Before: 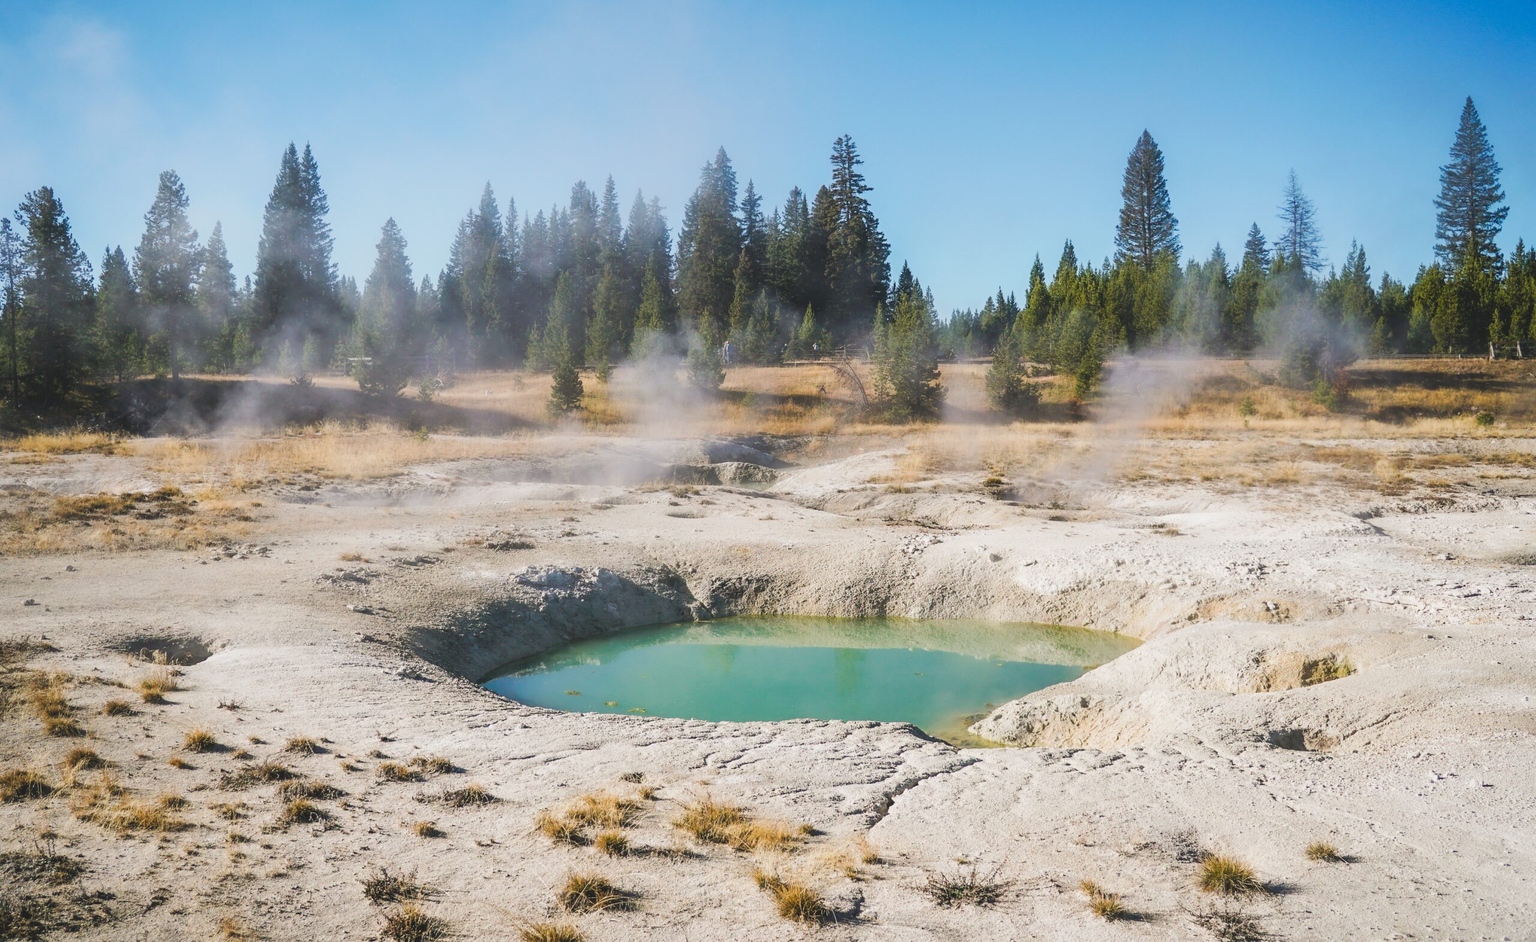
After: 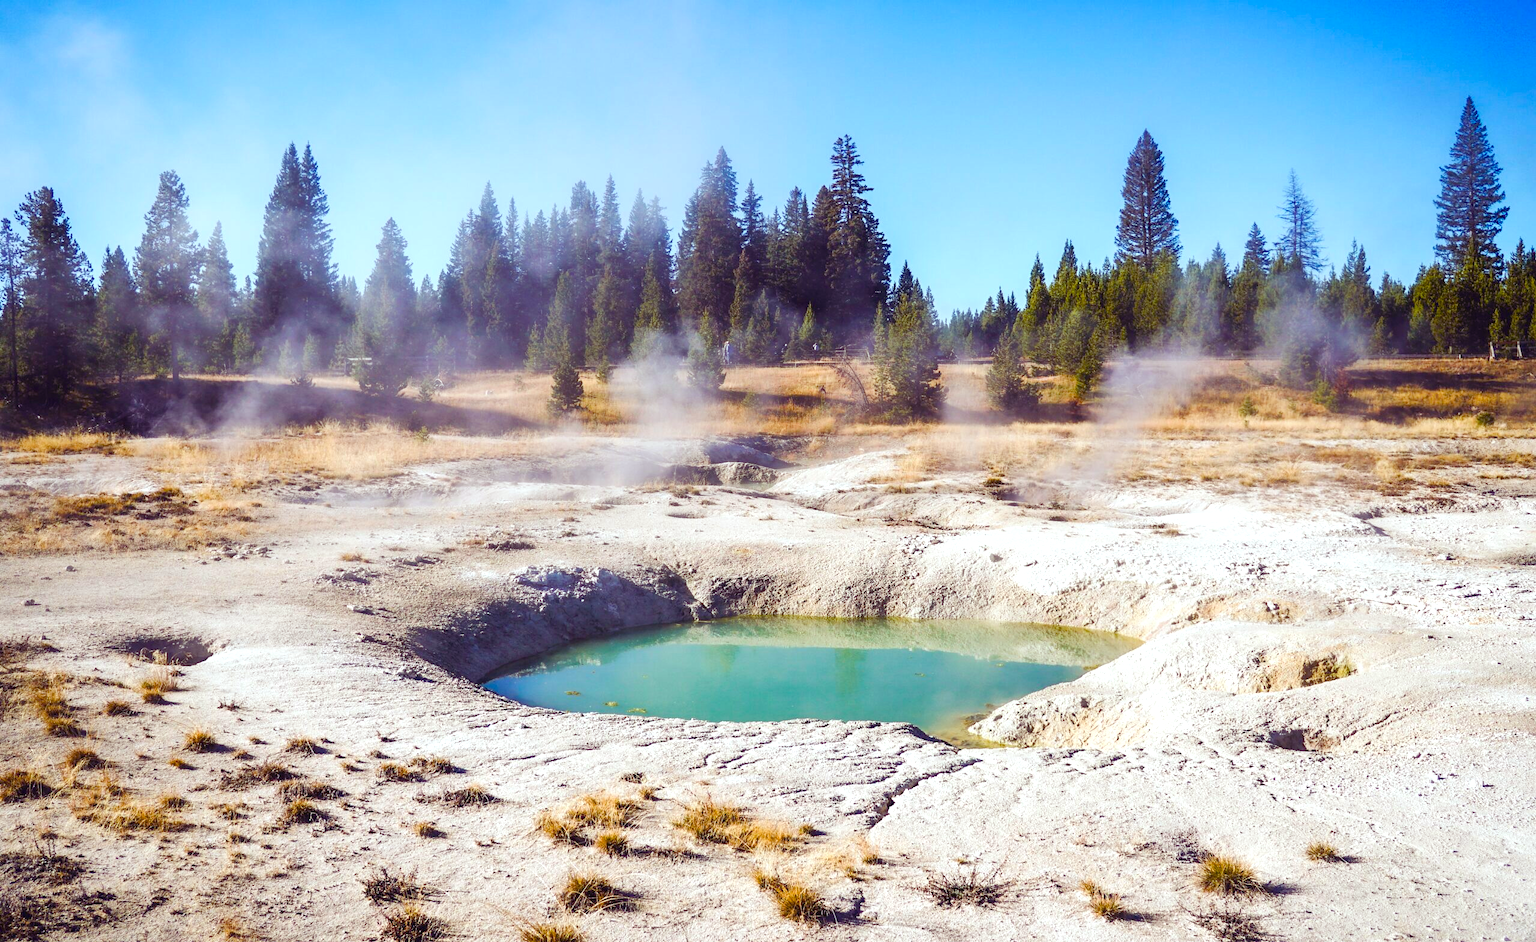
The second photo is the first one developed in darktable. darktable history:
color calibration: x 0.372, y 0.386, temperature 4283.97 K
color balance rgb: shadows lift › luminance -21.66%, shadows lift › chroma 8.98%, shadows lift › hue 283.37°, power › chroma 1.55%, power › hue 25.59°, highlights gain › luminance 6.08%, highlights gain › chroma 2.55%, highlights gain › hue 90°, global offset › luminance -0.87%, perceptual saturation grading › global saturation 27.49%, perceptual saturation grading › highlights -28.39%, perceptual saturation grading › mid-tones 15.22%, perceptual saturation grading › shadows 33.98%, perceptual brilliance grading › highlights 10%, perceptual brilliance grading › mid-tones 5%
